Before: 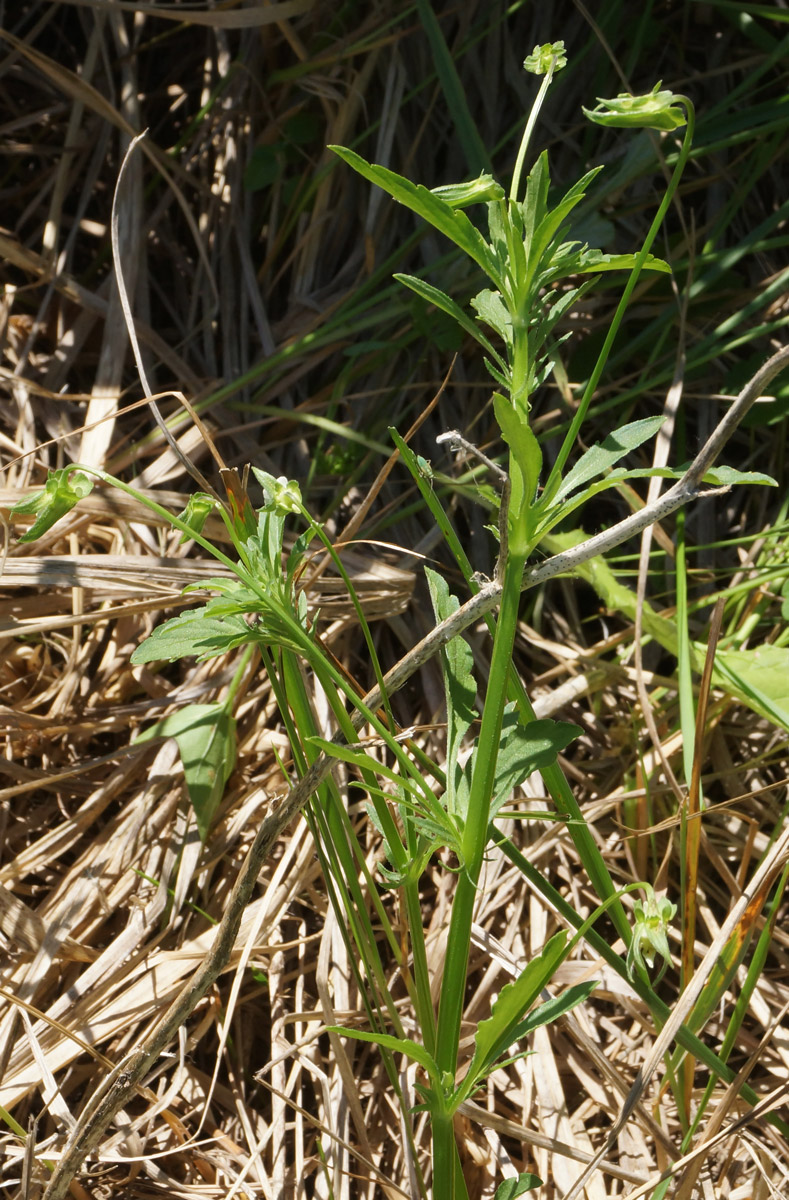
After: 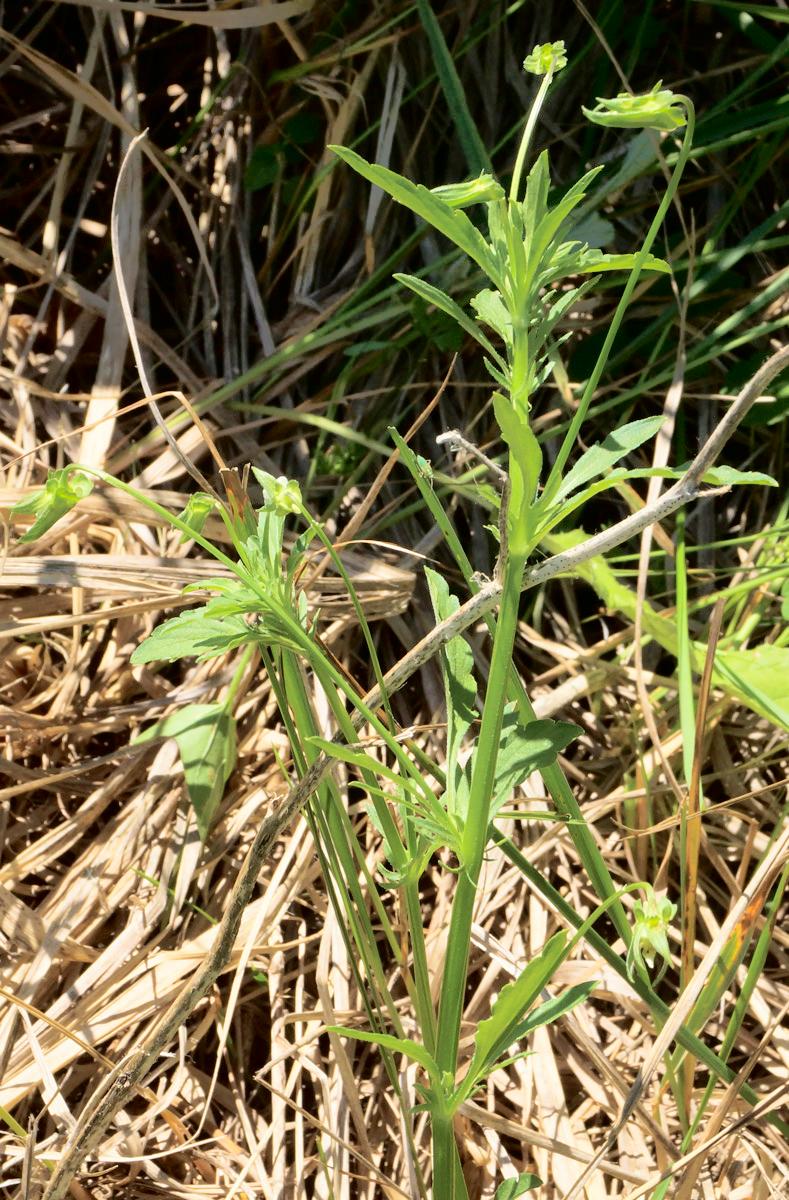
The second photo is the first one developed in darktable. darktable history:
shadows and highlights: shadows 60.22, highlights -59.78
tone curve: curves: ch0 [(0, 0) (0.004, 0) (0.133, 0.071) (0.325, 0.456) (0.832, 0.957) (1, 1)], color space Lab, independent channels, preserve colors none
velvia: strength 15.39%
